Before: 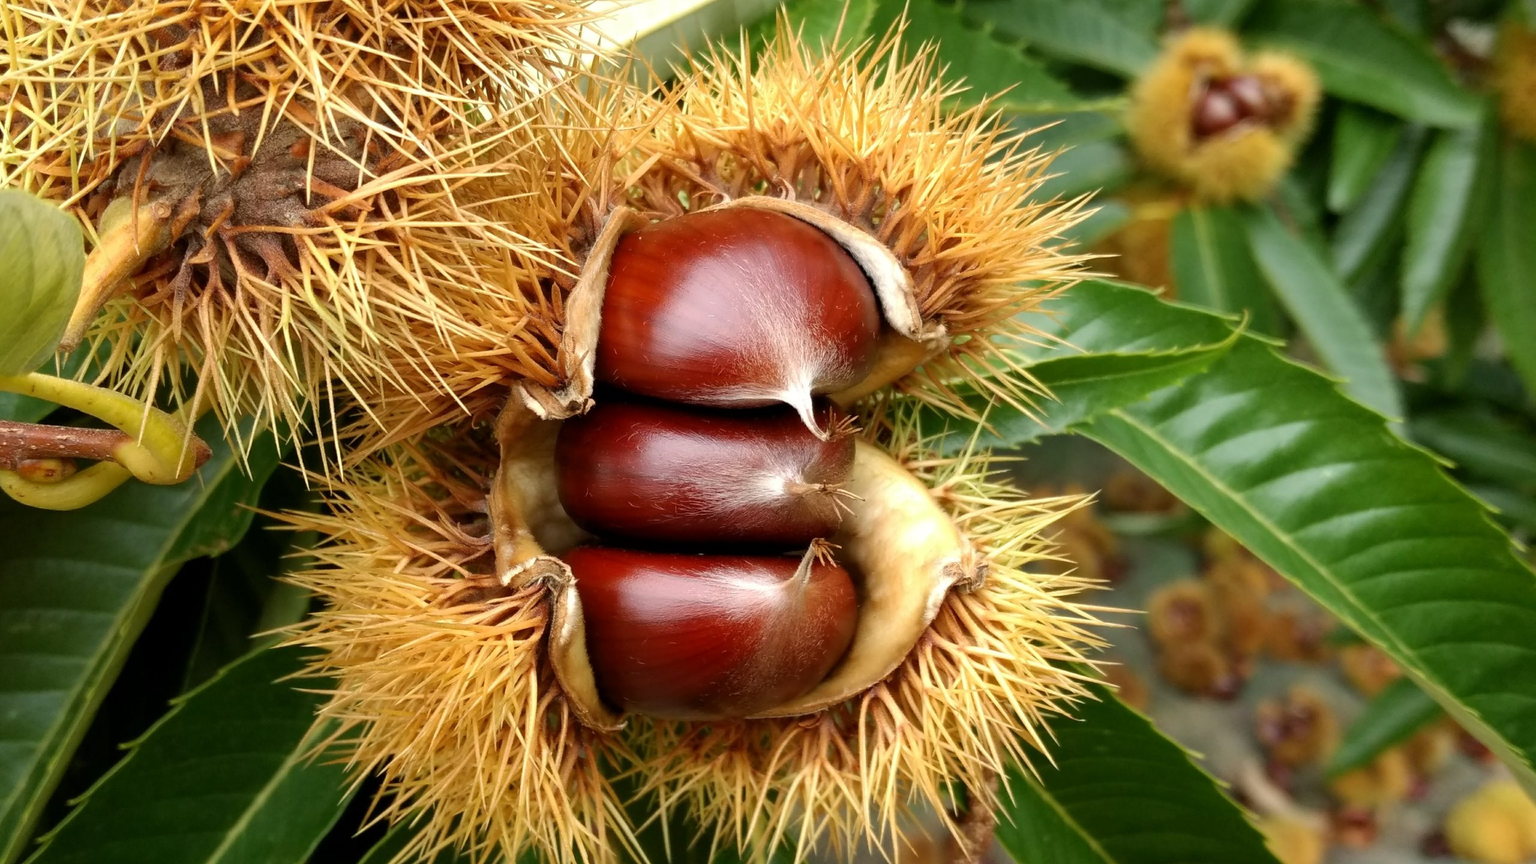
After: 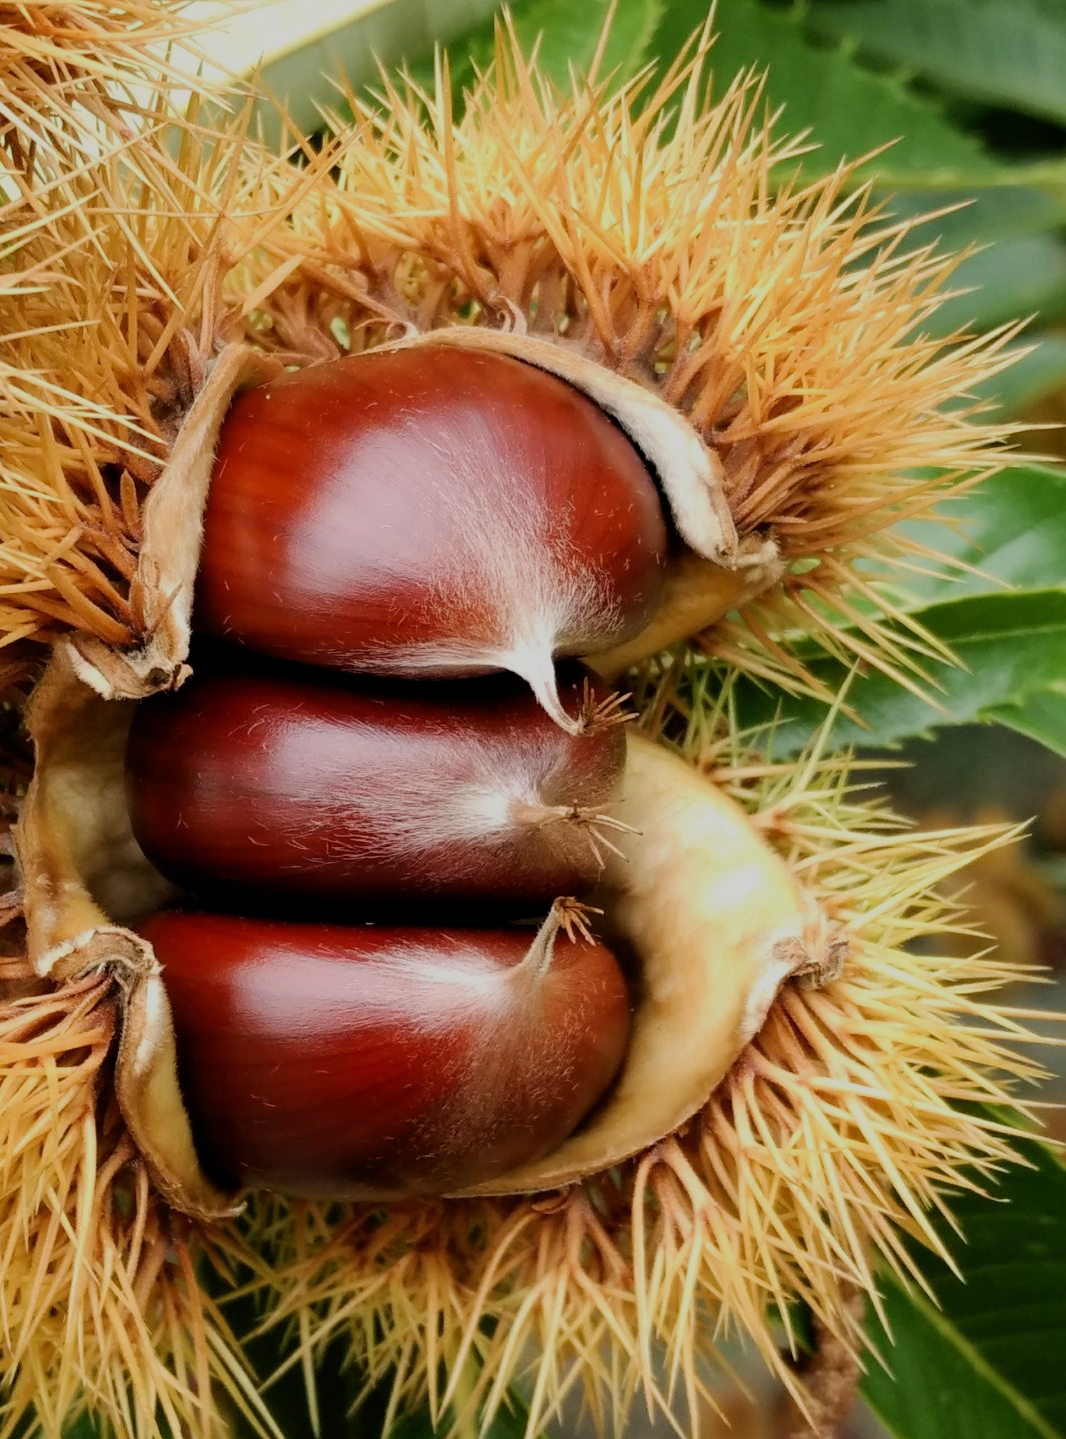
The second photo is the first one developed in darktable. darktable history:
filmic rgb: black relative exposure -8.54 EV, white relative exposure 5.52 EV, hardness 3.39, contrast 1.016
crop: left 31.229%, right 27.105%
